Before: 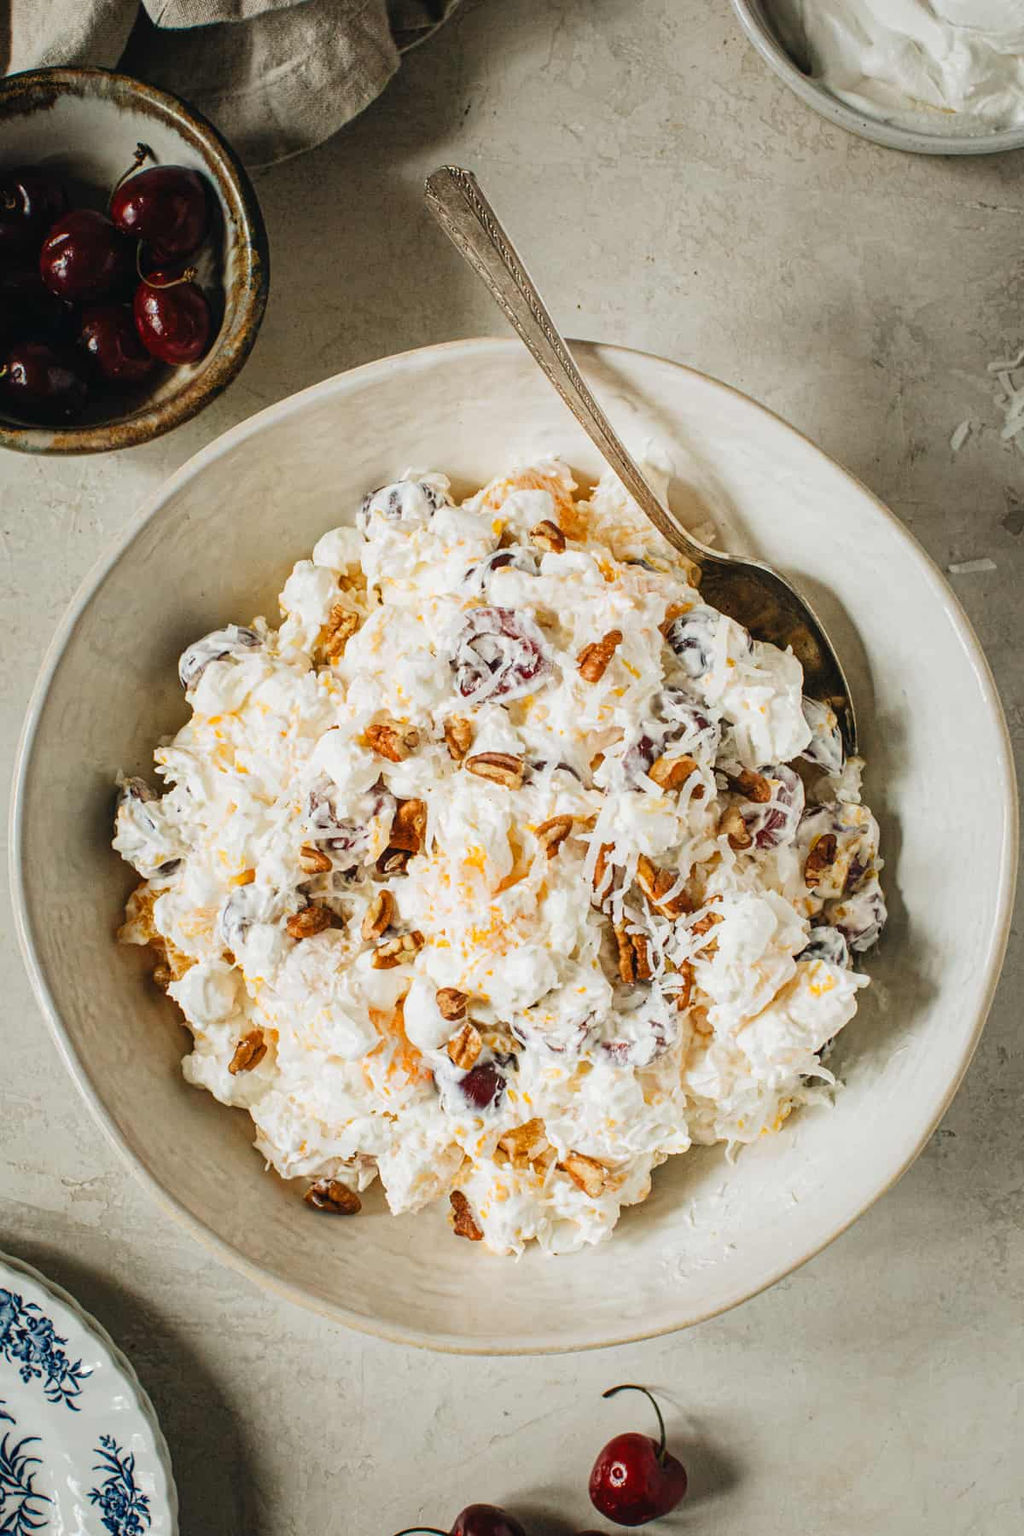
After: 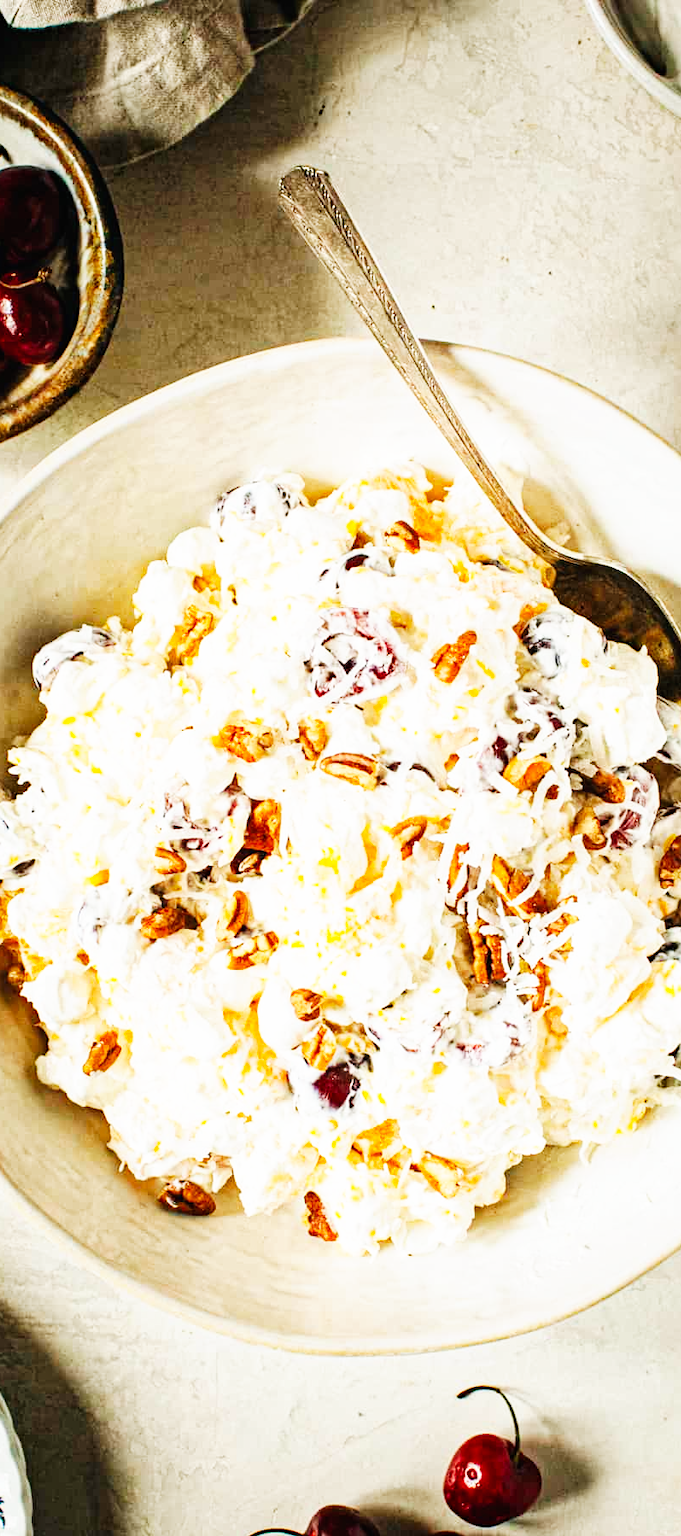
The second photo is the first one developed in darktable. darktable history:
crop and rotate: left 14.313%, right 19.105%
haze removal: adaptive false
base curve: curves: ch0 [(0, 0) (0.007, 0.004) (0.027, 0.03) (0.046, 0.07) (0.207, 0.54) (0.442, 0.872) (0.673, 0.972) (1, 1)], preserve colors none
